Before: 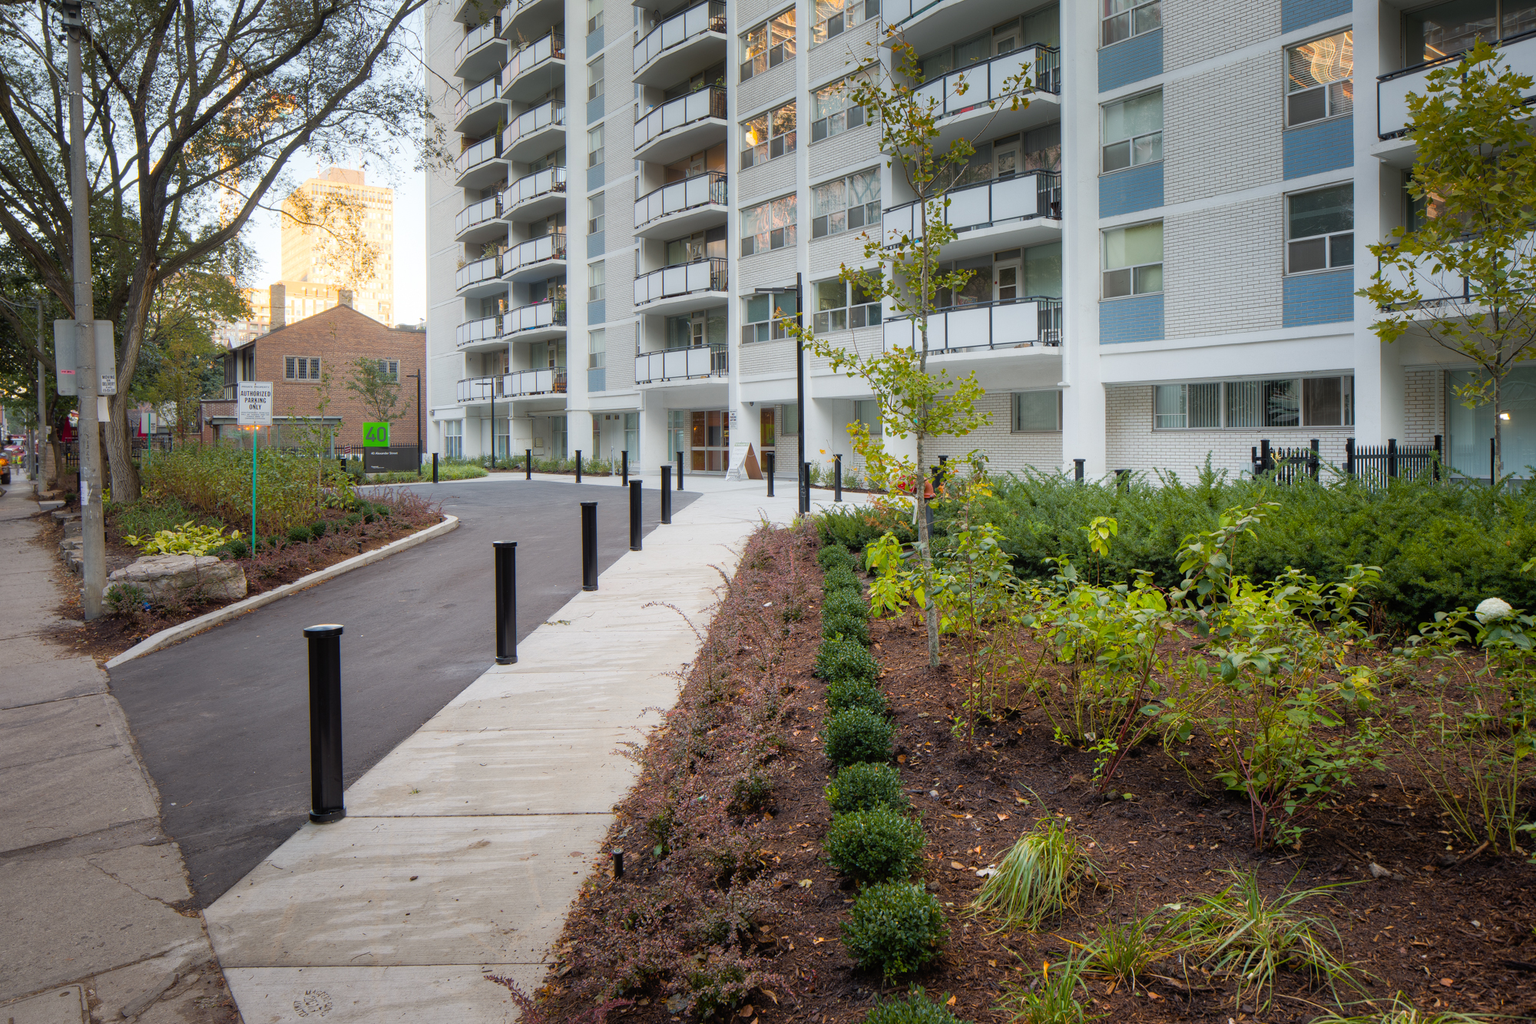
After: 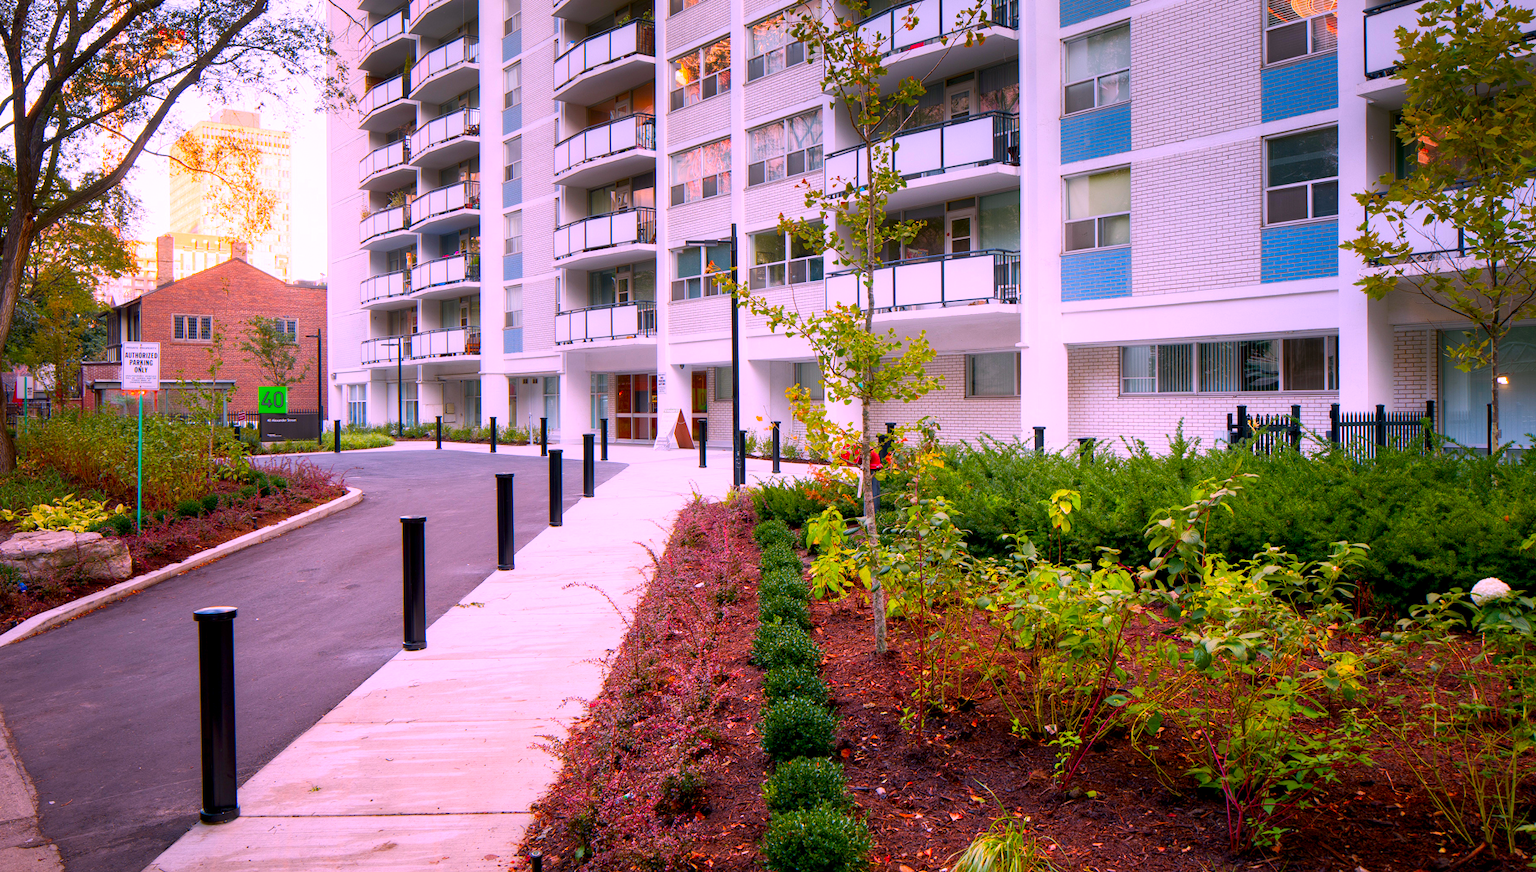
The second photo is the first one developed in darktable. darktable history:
exposure: black level correction 0.005, exposure 0.273 EV, compensate highlight preservation false
crop: left 8.241%, top 6.616%, bottom 15.213%
contrast brightness saturation: contrast 0.134, brightness -0.052, saturation 0.155
color correction: highlights a* 18.92, highlights b* -11.17, saturation 1.7
color calibration: illuminant same as pipeline (D50), adaptation XYZ, x 0.346, y 0.358, temperature 5019.29 K
